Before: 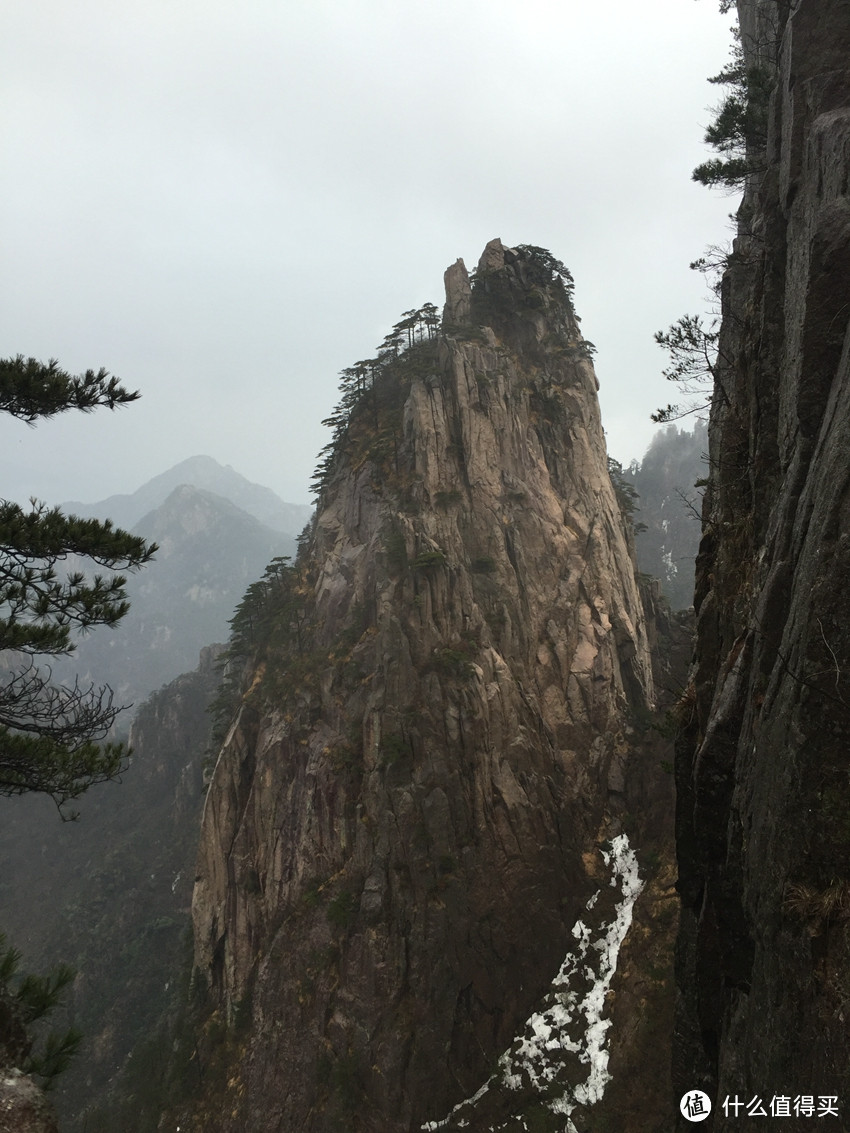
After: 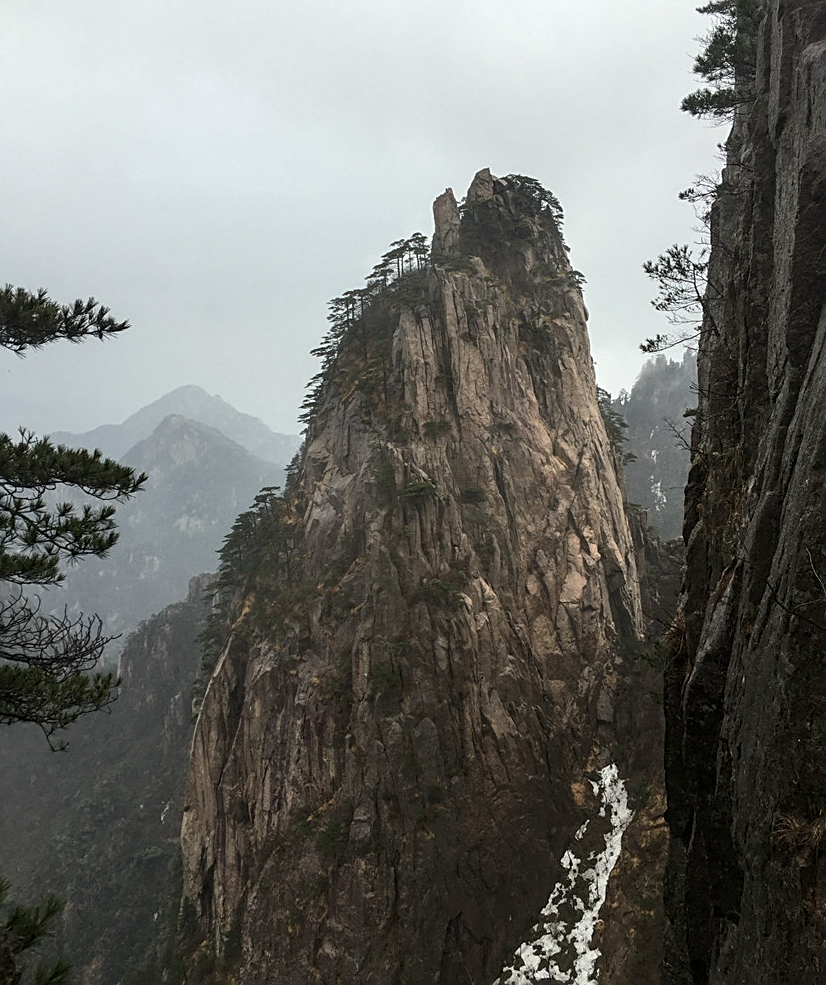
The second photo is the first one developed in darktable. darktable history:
crop: left 1.313%, top 6.198%, right 1.487%, bottom 6.84%
local contrast: detail 130%
sharpen: amount 0.49
